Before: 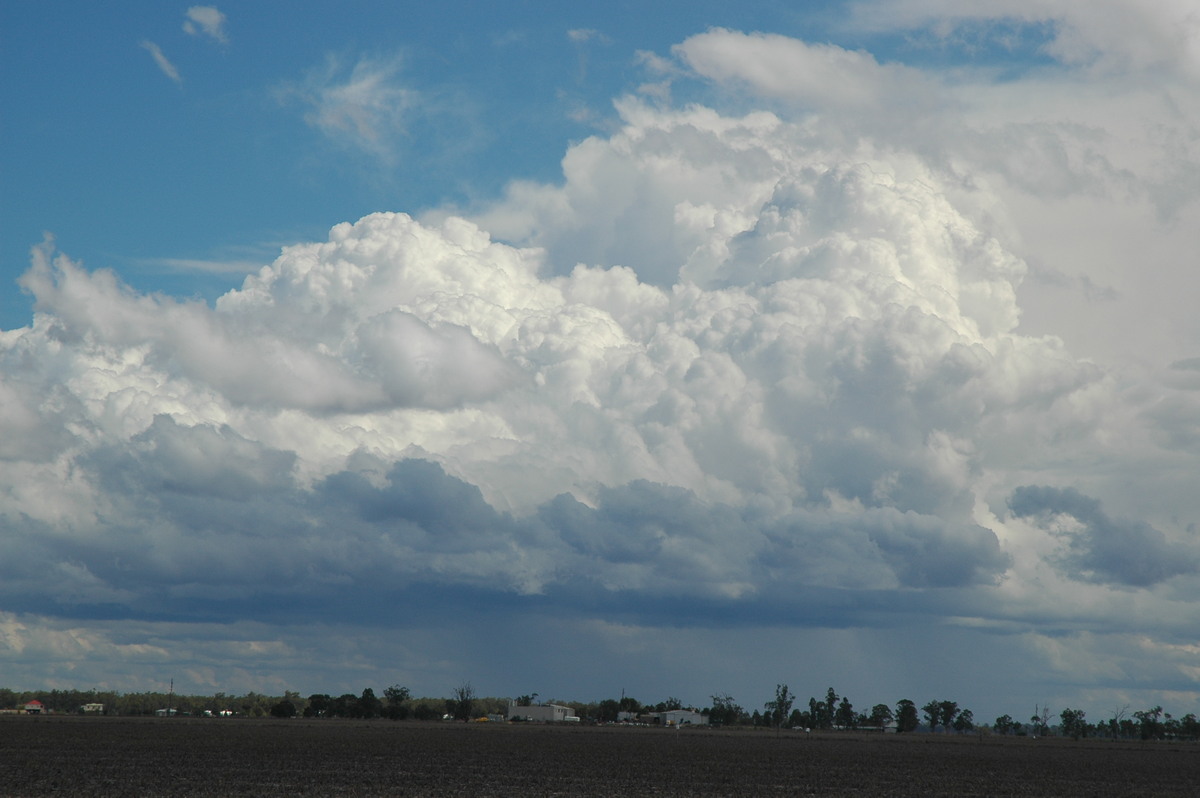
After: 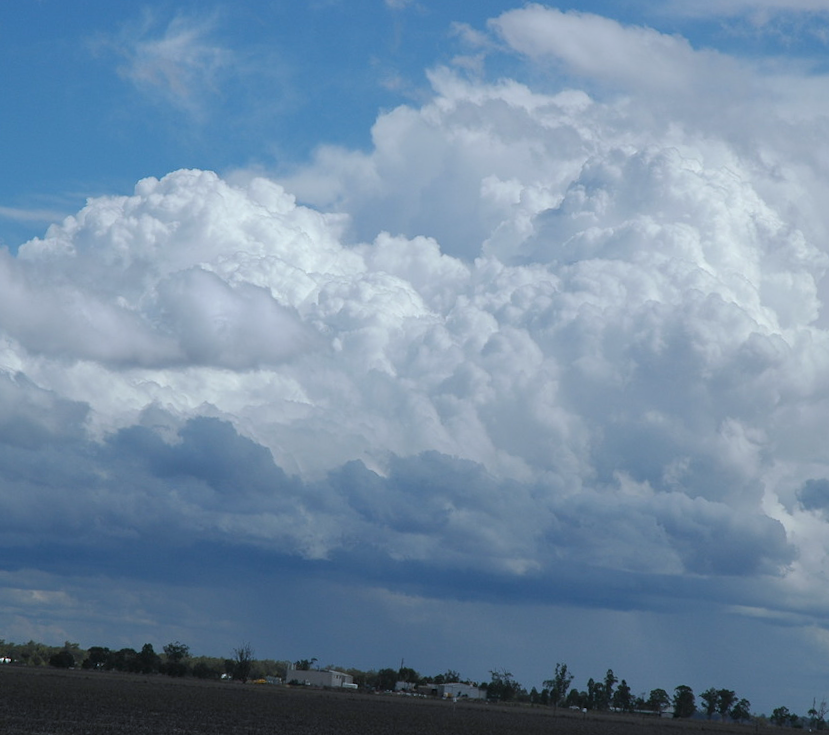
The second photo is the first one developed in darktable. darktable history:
white balance: red 0.931, blue 1.11
crop and rotate: angle -3.27°, left 14.277%, top 0.028%, right 10.766%, bottom 0.028%
